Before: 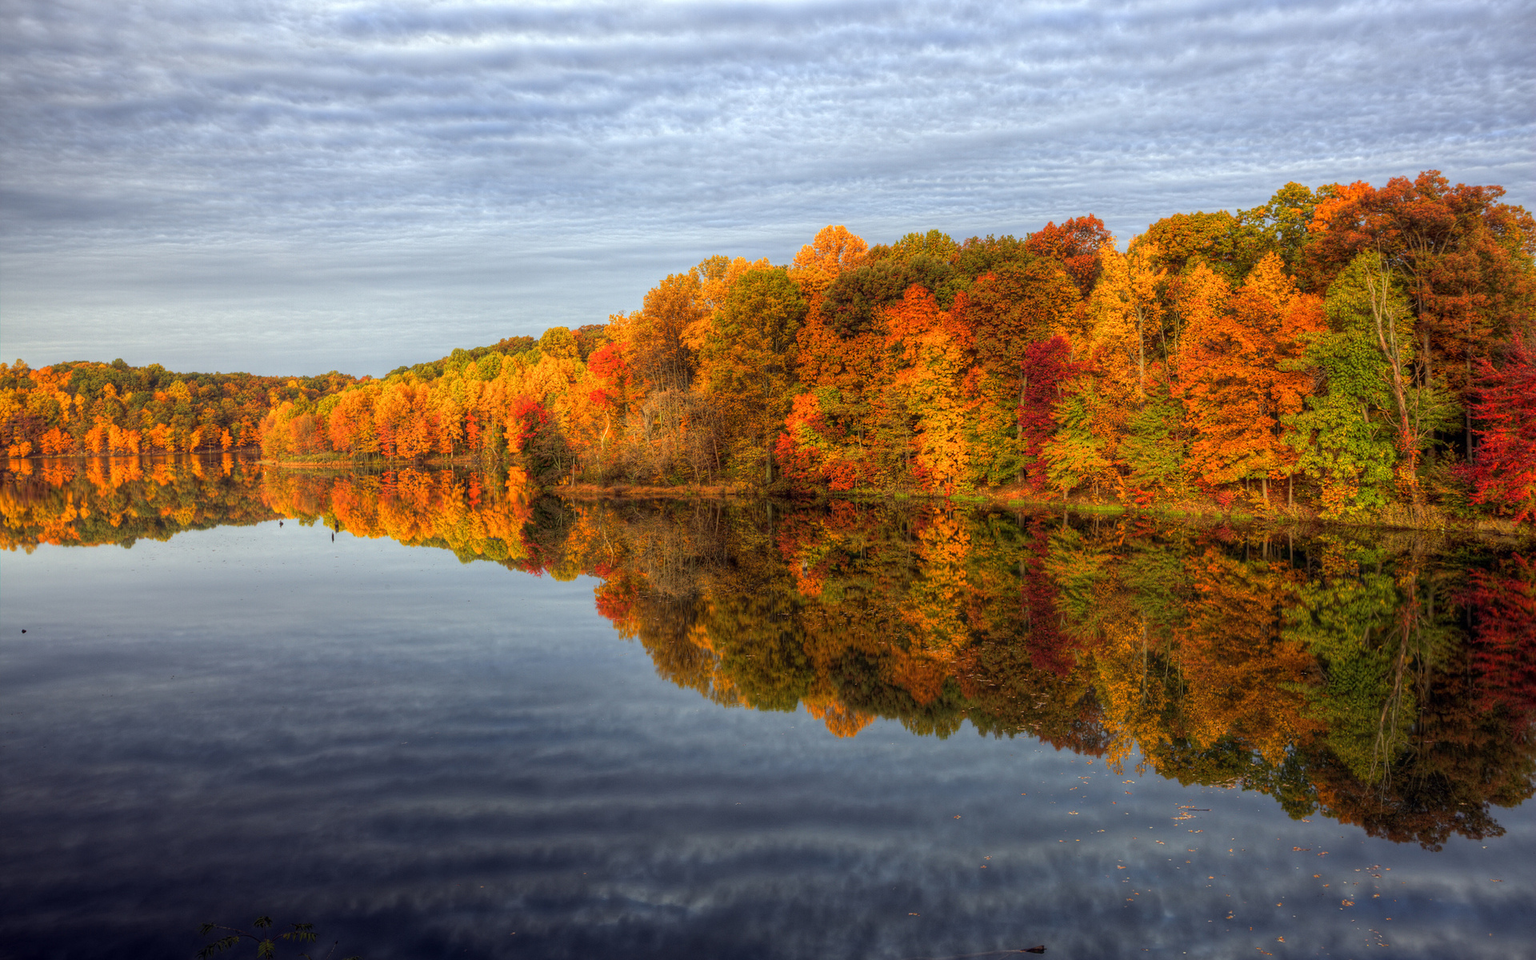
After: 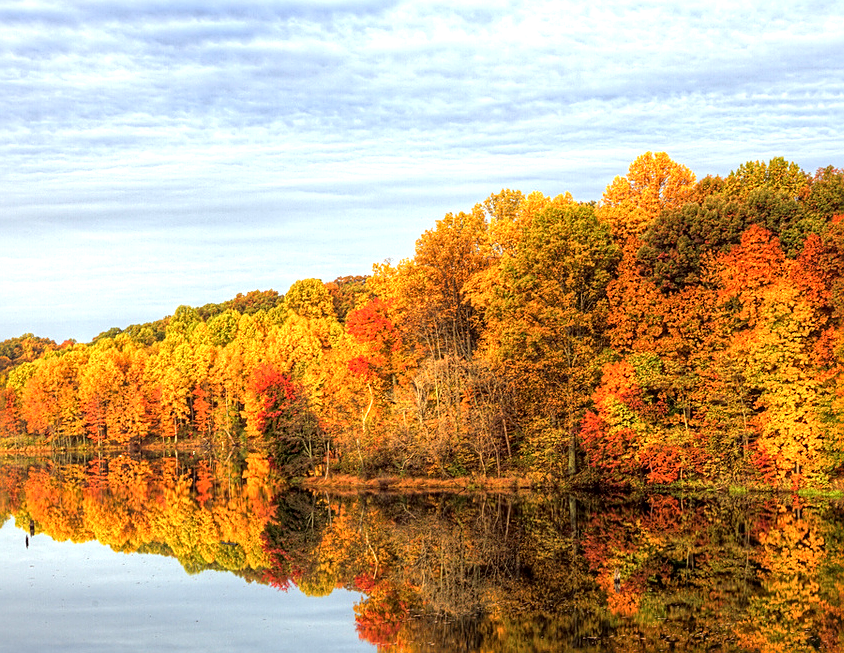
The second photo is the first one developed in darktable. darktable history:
local contrast: mode bilateral grid, contrast 20, coarseness 51, detail 119%, midtone range 0.2
crop: left 20.27%, top 10.902%, right 35.752%, bottom 34.614%
tone equalizer: -8 EV -0.766 EV, -7 EV -0.681 EV, -6 EV -0.563 EV, -5 EV -0.395 EV, -3 EV 0.391 EV, -2 EV 0.6 EV, -1 EV 0.699 EV, +0 EV 0.746 EV
sharpen: amount 0.495
